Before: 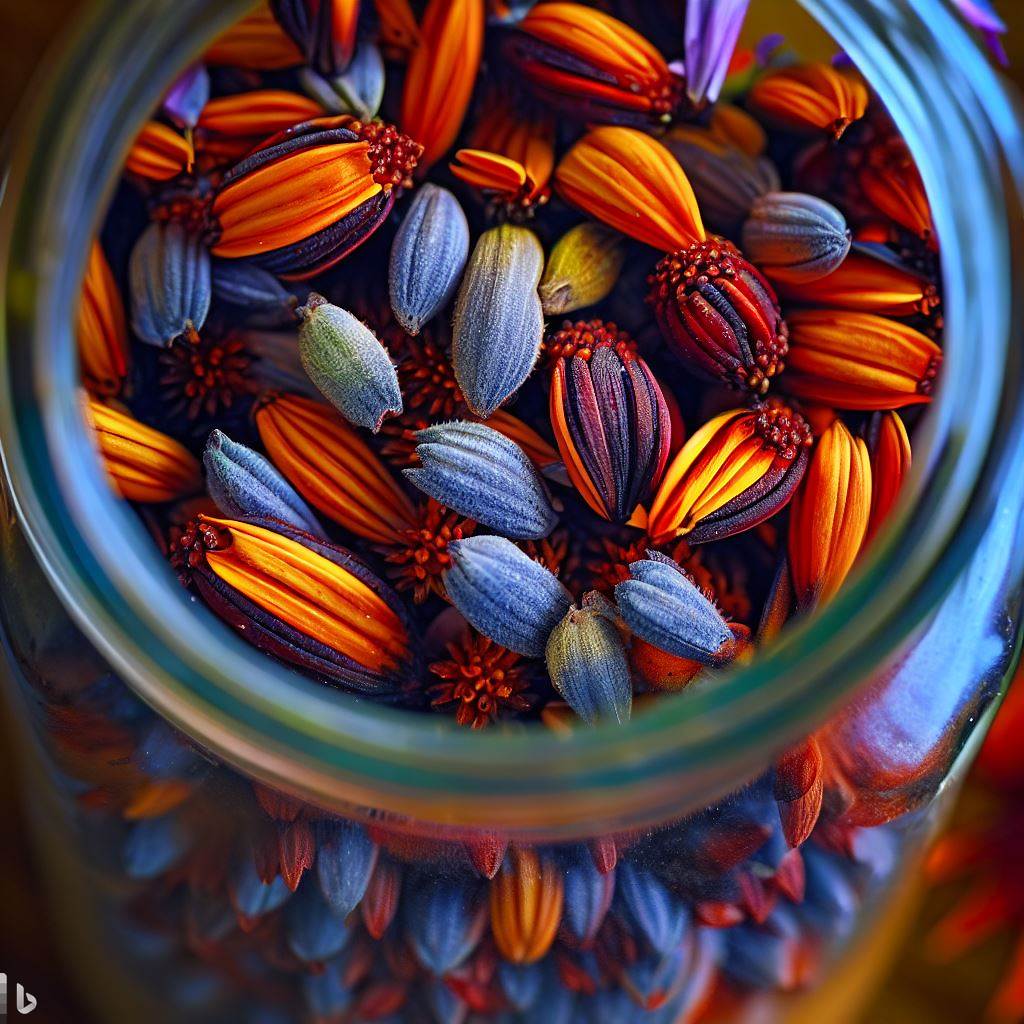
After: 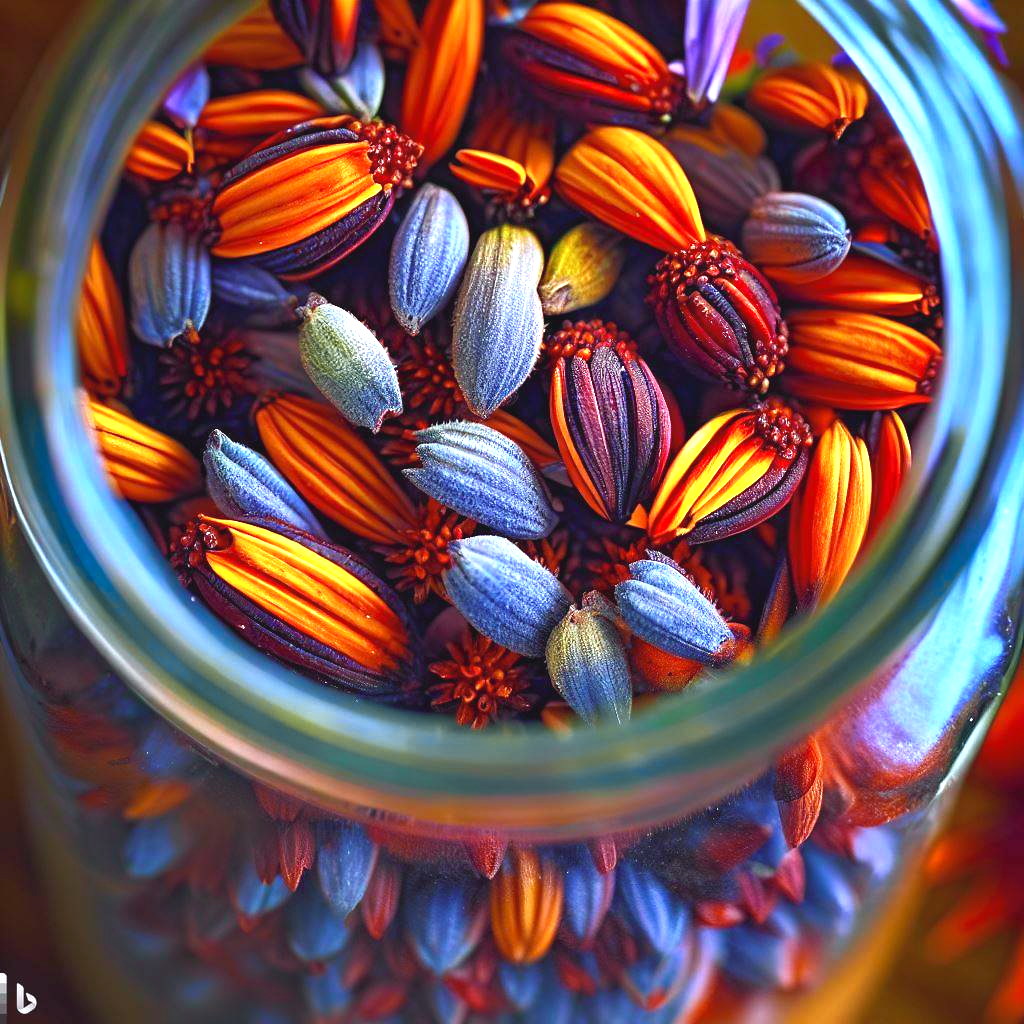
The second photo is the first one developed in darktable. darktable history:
tone curve: curves: ch0 [(0.001, 0.042) (0.128, 0.16) (0.452, 0.42) (0.603, 0.566) (0.754, 0.733) (1, 1)]; ch1 [(0, 0) (0.325, 0.327) (0.412, 0.441) (0.473, 0.466) (0.5, 0.499) (0.549, 0.558) (0.617, 0.625) (0.713, 0.7) (1, 1)]; ch2 [(0, 0) (0.386, 0.397) (0.445, 0.47) (0.505, 0.498) (0.529, 0.524) (0.574, 0.569) (0.652, 0.641) (1, 1)], color space Lab, independent channels, preserve colors none
exposure: black level correction 0, exposure 1 EV, compensate exposure bias true, compensate highlight preservation false
white balance: red 0.967, blue 1.049
